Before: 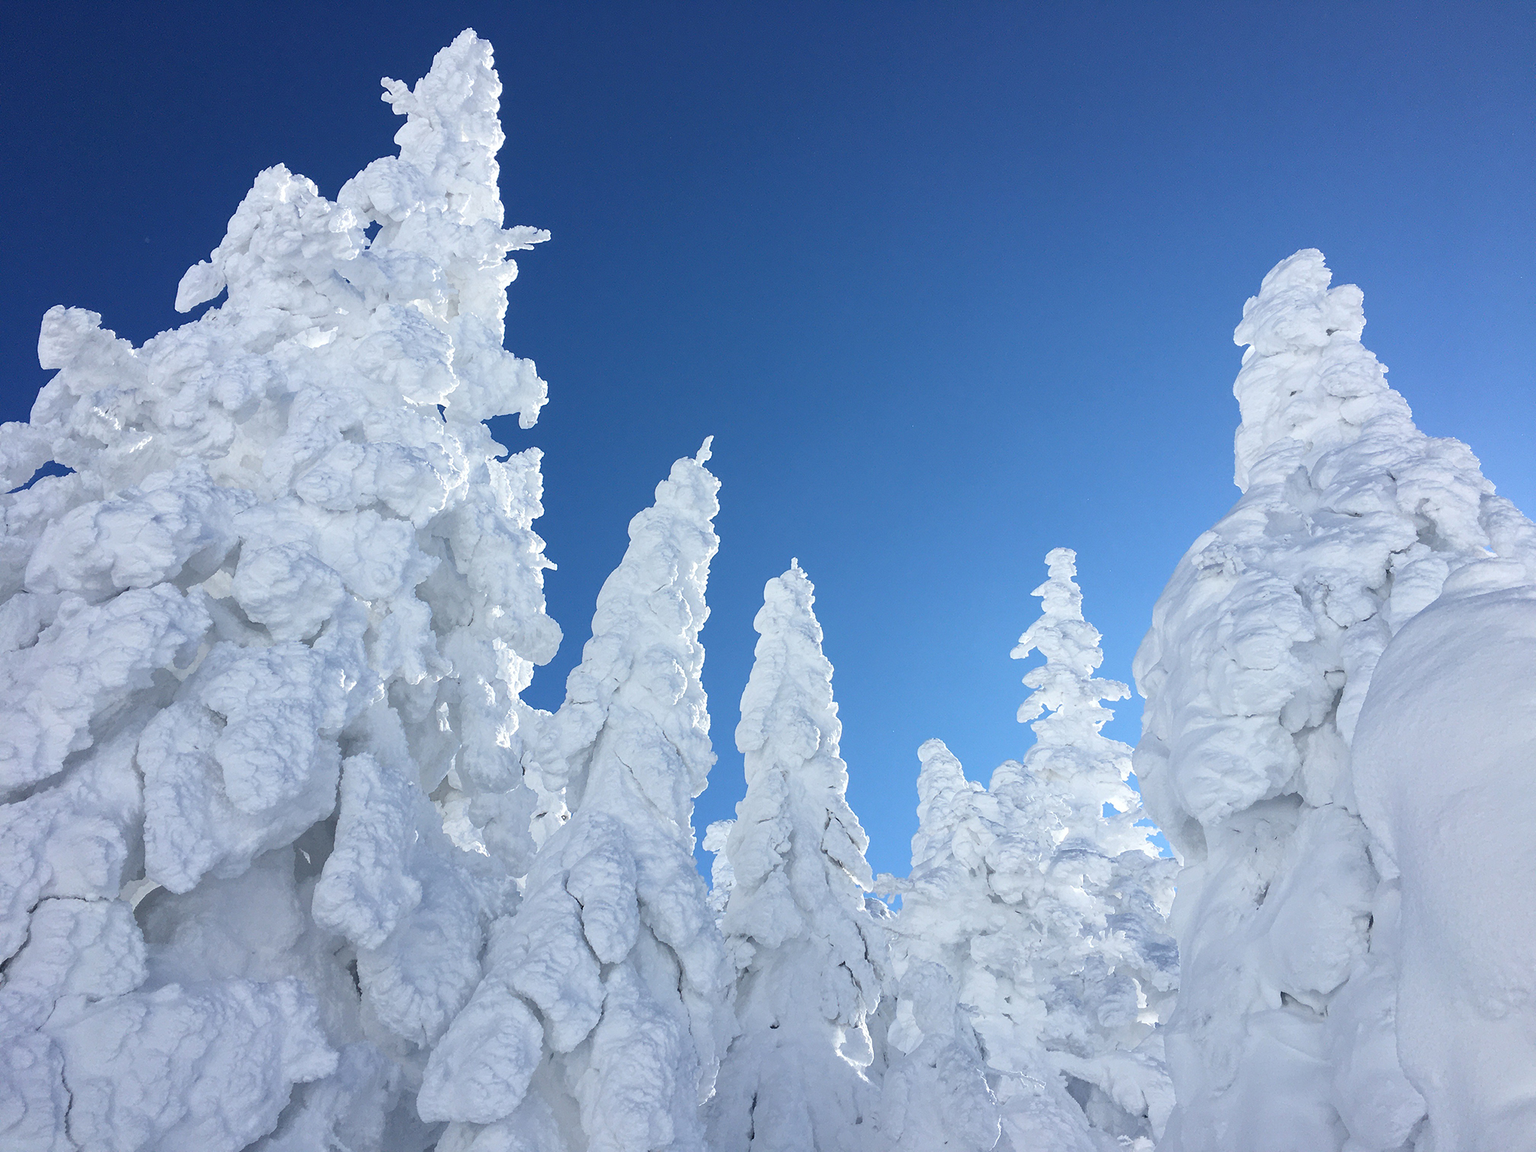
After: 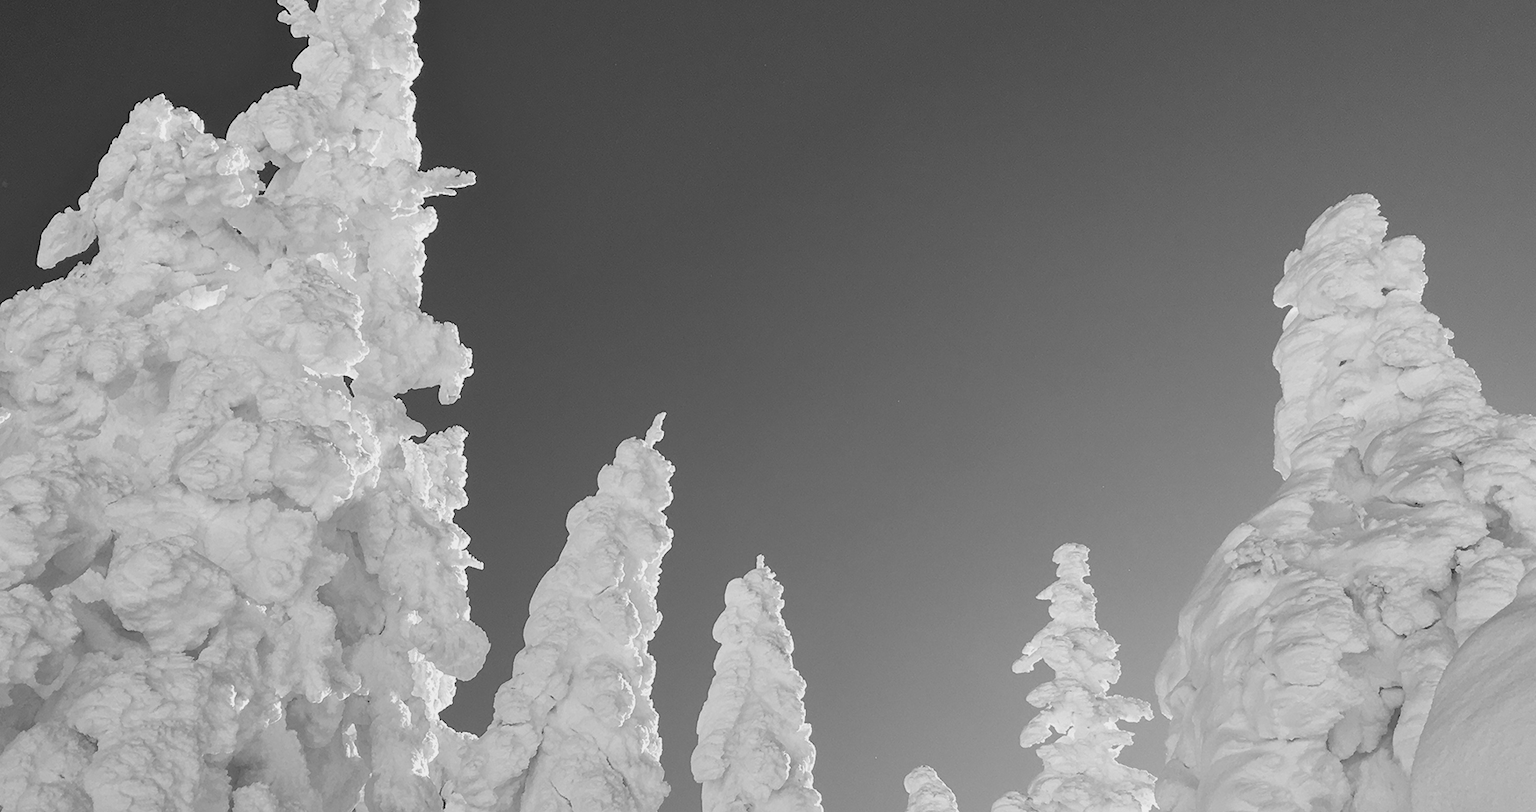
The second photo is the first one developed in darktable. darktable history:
crop and rotate: left 9.345%, top 7.22%, right 4.982%, bottom 32.331%
tone equalizer: -8 EV -2 EV, -7 EV -2 EV, -6 EV -2 EV, -5 EV -2 EV, -4 EV -2 EV, -3 EV -2 EV, -2 EV -2 EV, -1 EV -1.63 EV, +0 EV -2 EV
exposure: black level correction 0, exposure 1.75 EV, compensate exposure bias true, compensate highlight preservation false
monochrome: on, module defaults
